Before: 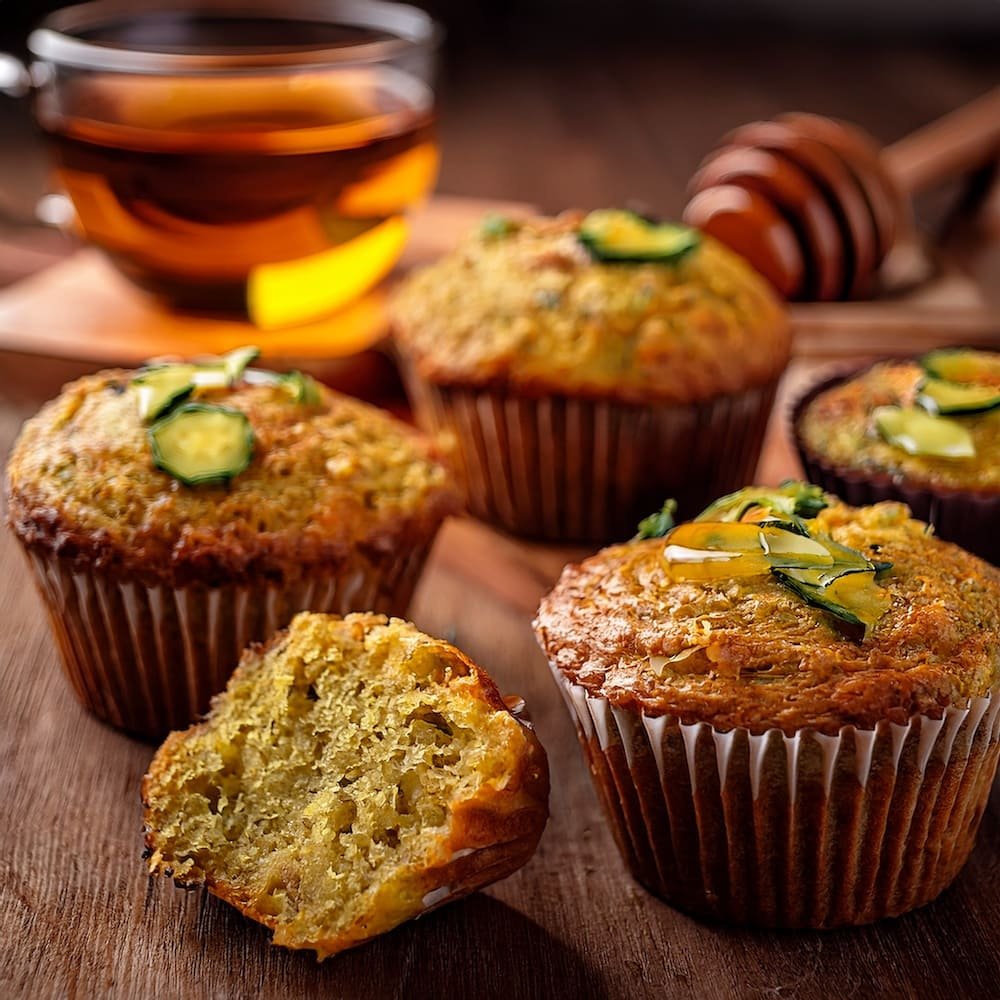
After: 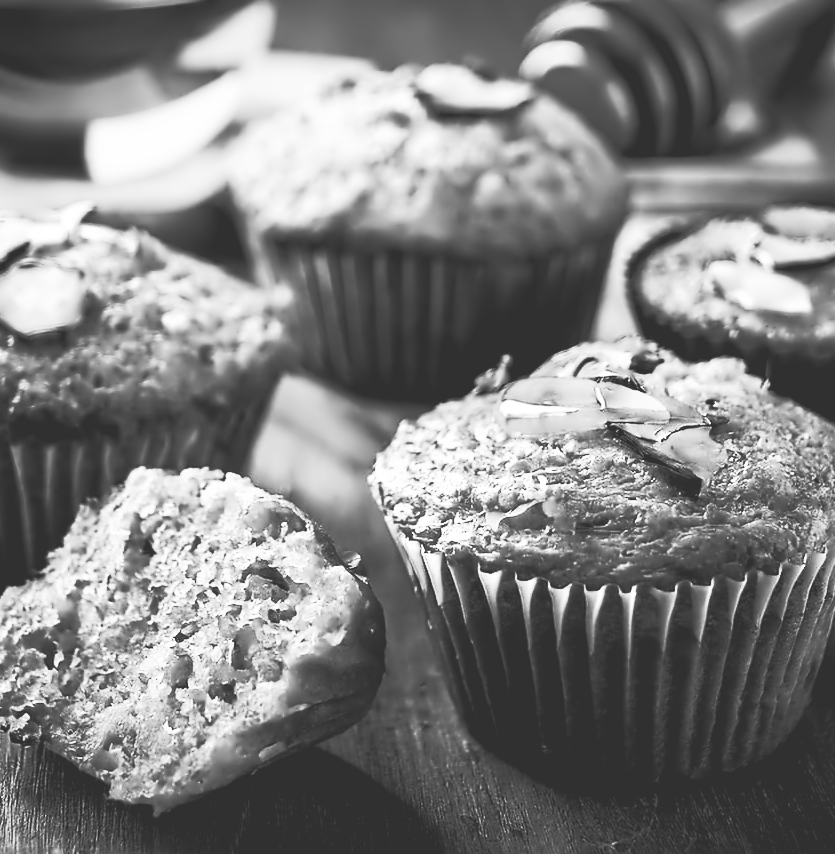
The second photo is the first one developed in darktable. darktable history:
color balance rgb: global offset › luminance -0.469%, perceptual saturation grading › global saturation 20%, perceptual saturation grading › highlights -25.903%, perceptual saturation grading › shadows 49.66%
base curve: curves: ch0 [(0, 0.015) (0.085, 0.116) (0.134, 0.298) (0.19, 0.545) (0.296, 0.764) (0.599, 0.982) (1, 1)], preserve colors none
color calibration: output gray [0.31, 0.36, 0.33, 0], gray › normalize channels true, illuminant as shot in camera, x 0.358, y 0.373, temperature 4628.91 K, gamut compression 0.022
crop: left 16.452%, top 14.592%
contrast equalizer: y [[0.5 ×6], [0.5 ×6], [0.5 ×6], [0, 0.033, 0.067, 0.1, 0.133, 0.167], [0, 0.05, 0.1, 0.15, 0.2, 0.25]]
contrast brightness saturation: brightness 0.151
